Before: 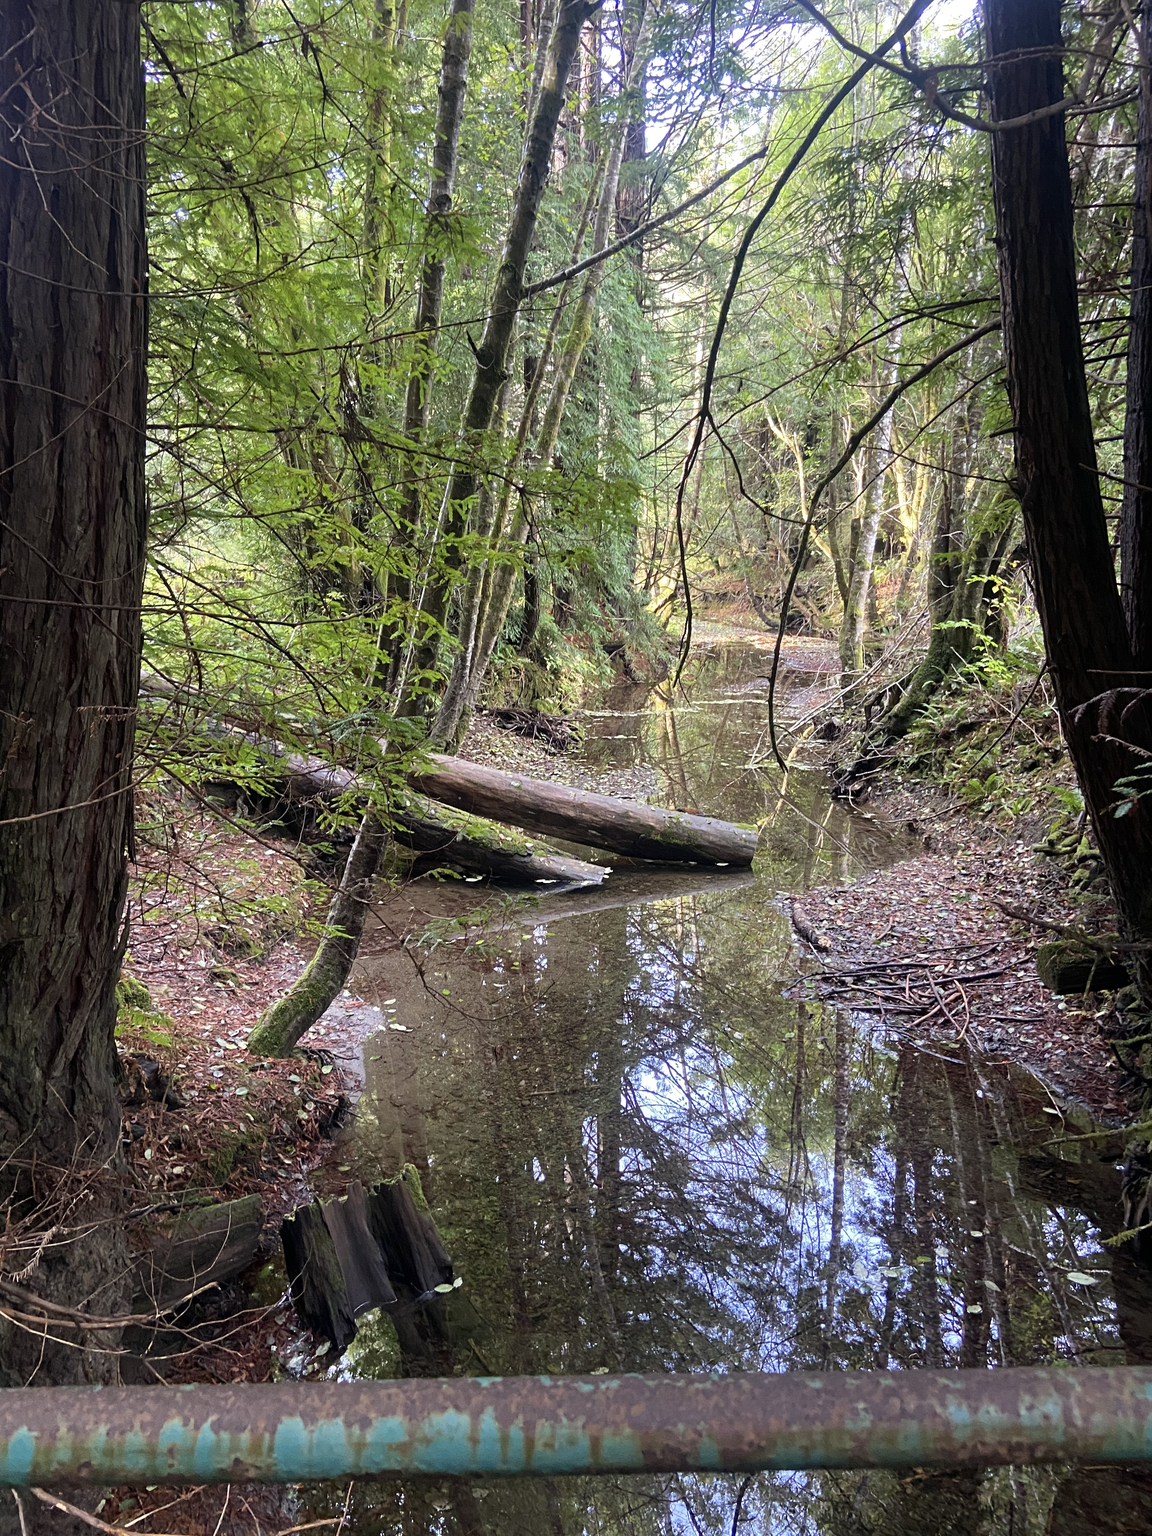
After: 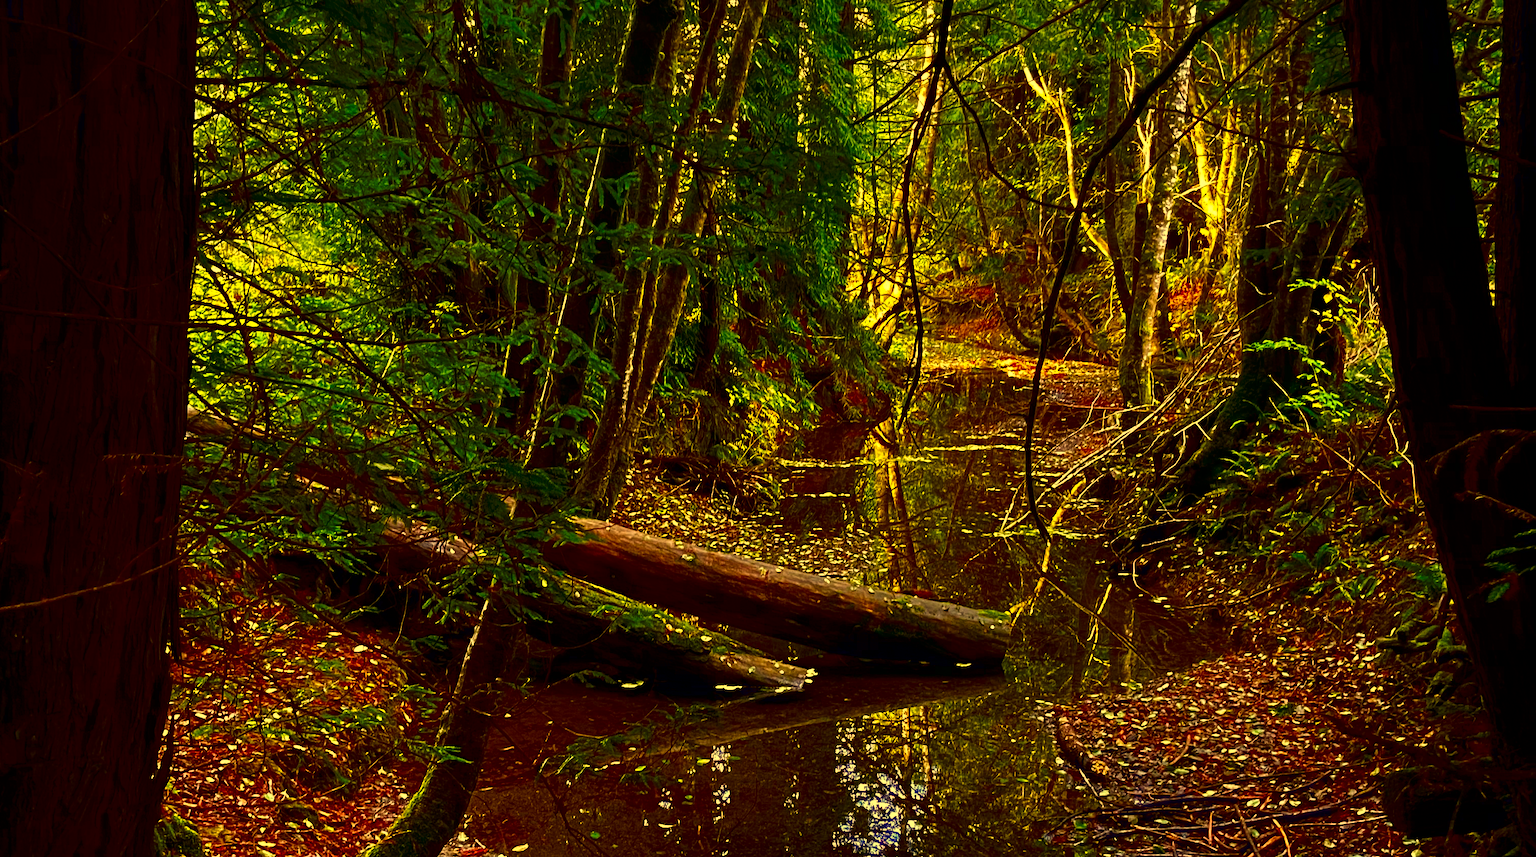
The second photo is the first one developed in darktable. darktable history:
white balance: red 1.08, blue 0.791
crop and rotate: top 23.84%, bottom 34.294%
contrast brightness saturation: brightness -1, saturation 1
